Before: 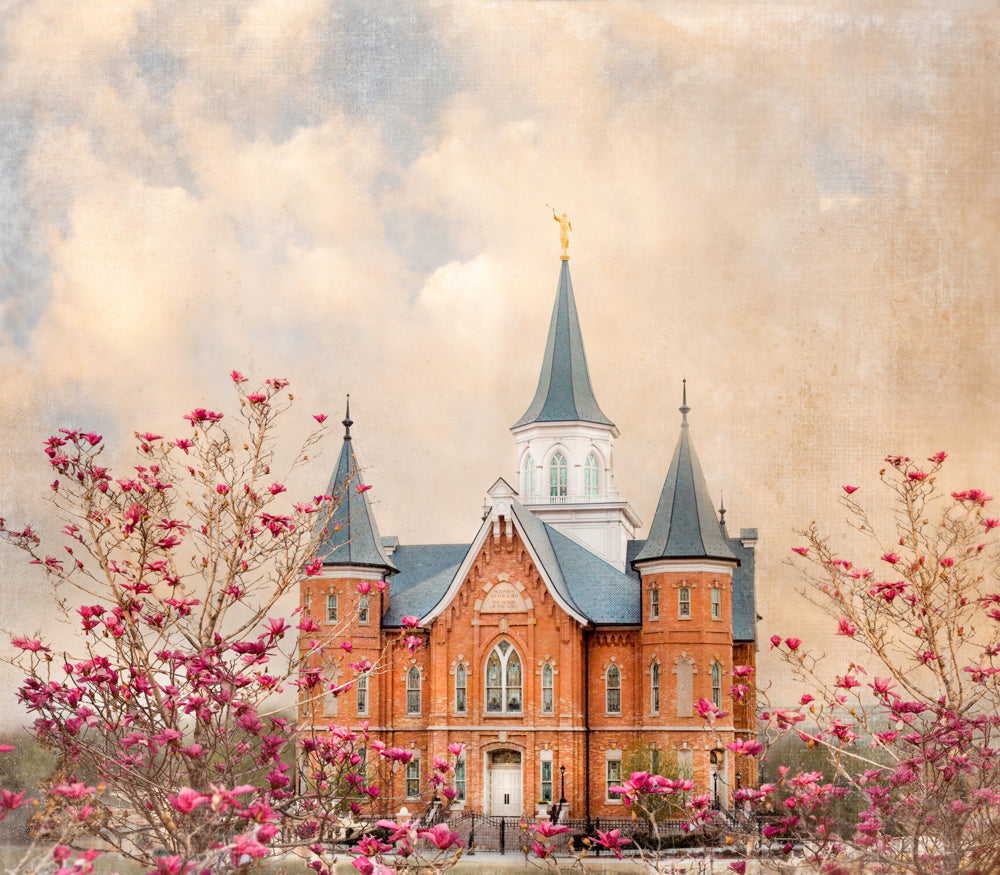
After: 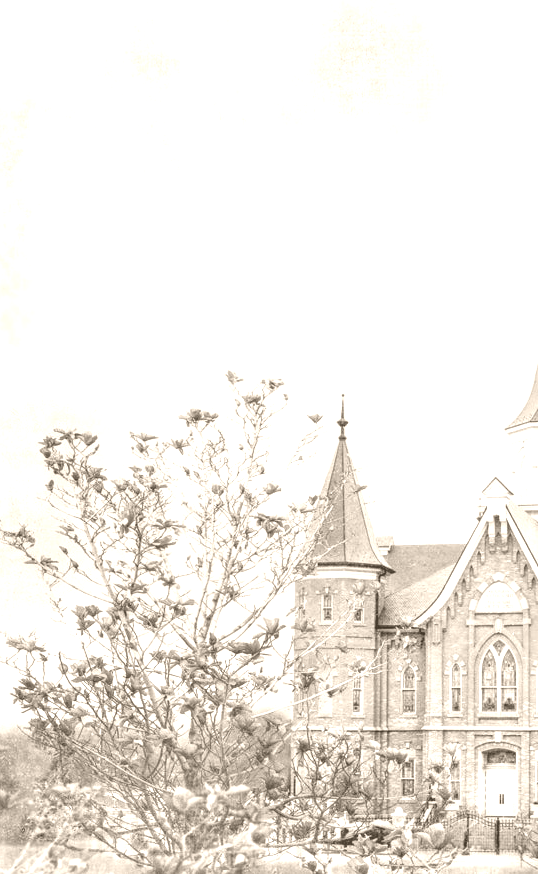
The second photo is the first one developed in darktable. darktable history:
crop: left 0.587%, right 45.588%, bottom 0.086%
local contrast: on, module defaults
colorize: hue 34.49°, saturation 35.33%, source mix 100%, version 1
